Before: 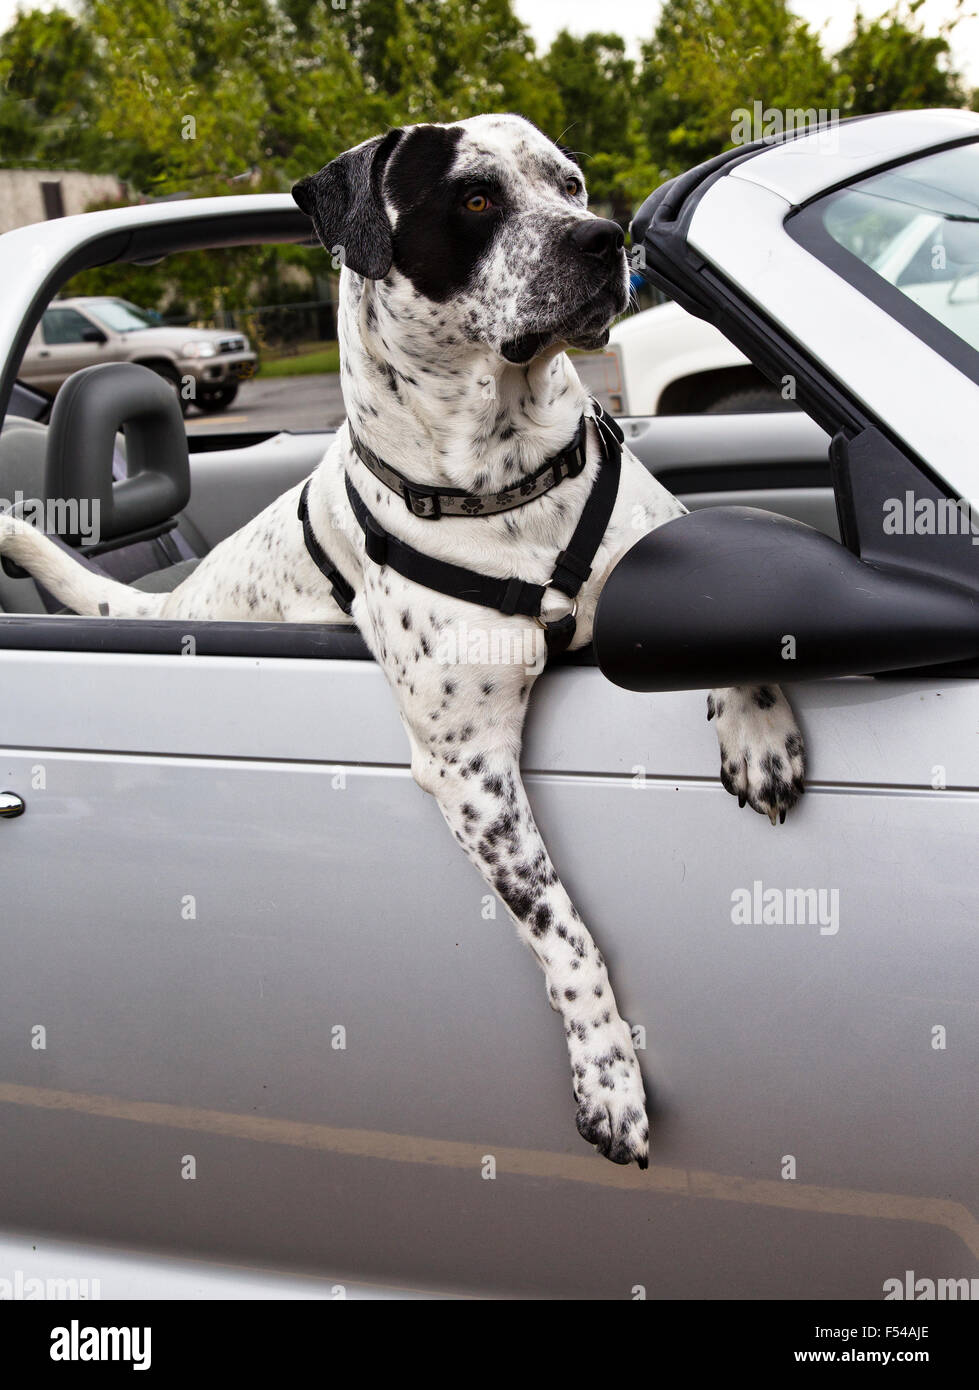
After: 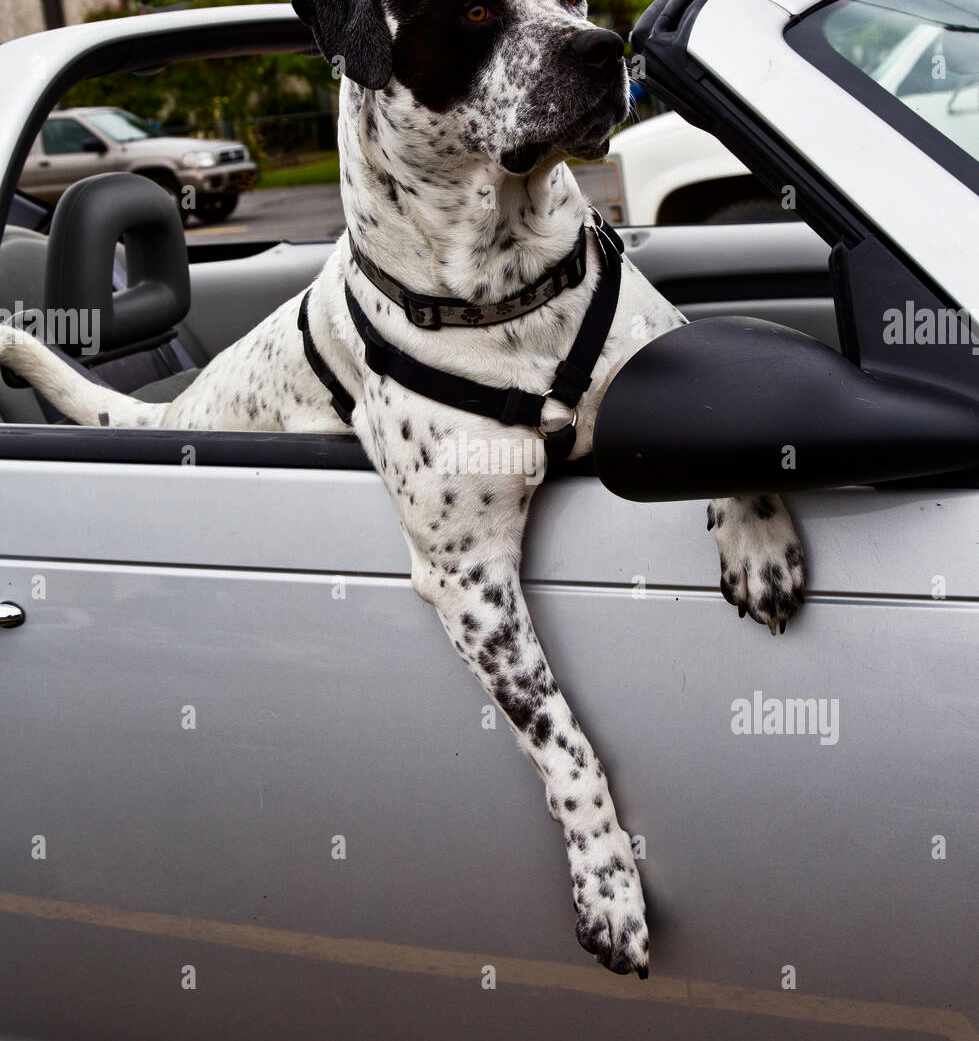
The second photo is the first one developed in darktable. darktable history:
contrast brightness saturation: brightness -0.209, saturation 0.08
shadows and highlights: shadows 20.17, highlights -20.4, soften with gaussian
crop: top 13.735%, bottom 11.363%
